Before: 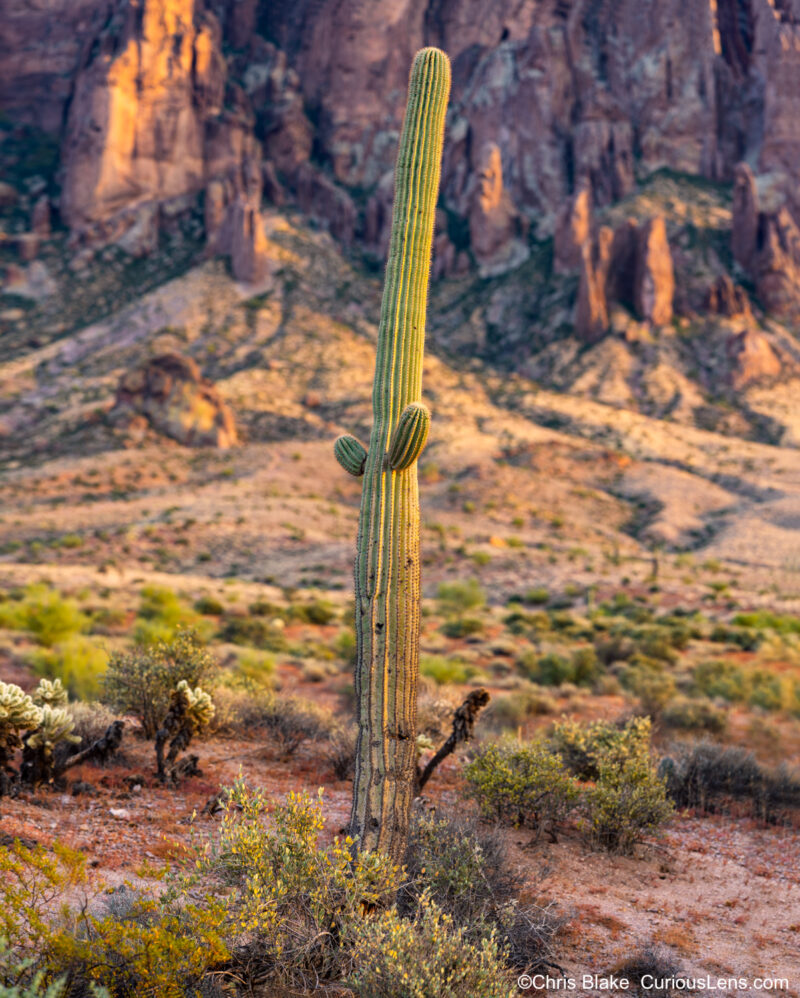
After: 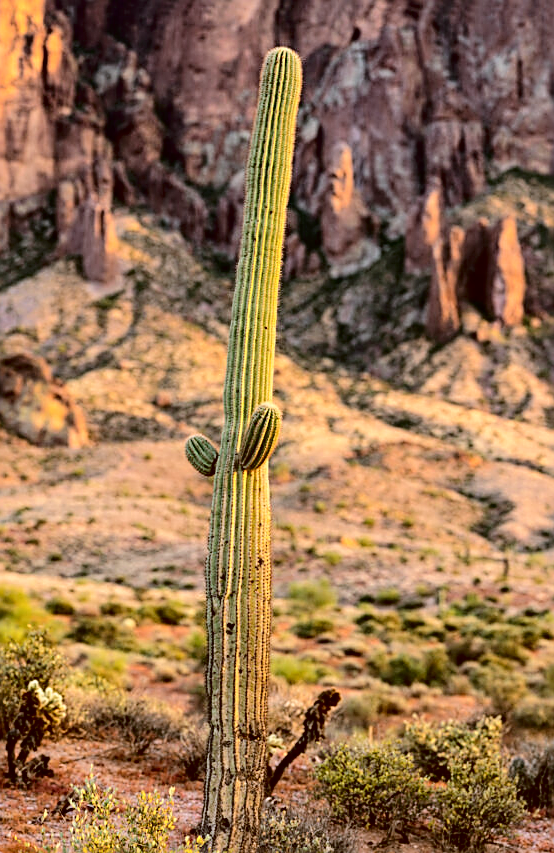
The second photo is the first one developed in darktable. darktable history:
sharpen: amount 0.746
crop: left 18.669%, right 12.046%, bottom 14.473%
tone curve: curves: ch0 [(0, 0) (0.003, 0) (0.011, 0.001) (0.025, 0.003) (0.044, 0.005) (0.069, 0.012) (0.1, 0.023) (0.136, 0.039) (0.177, 0.088) (0.224, 0.15) (0.277, 0.24) (0.335, 0.337) (0.399, 0.437) (0.468, 0.535) (0.543, 0.629) (0.623, 0.71) (0.709, 0.782) (0.801, 0.856) (0.898, 0.94) (1, 1)], color space Lab, independent channels, preserve colors none
color correction: highlights a* -0.371, highlights b* 0.183, shadows a* 4.93, shadows b* 20.88
